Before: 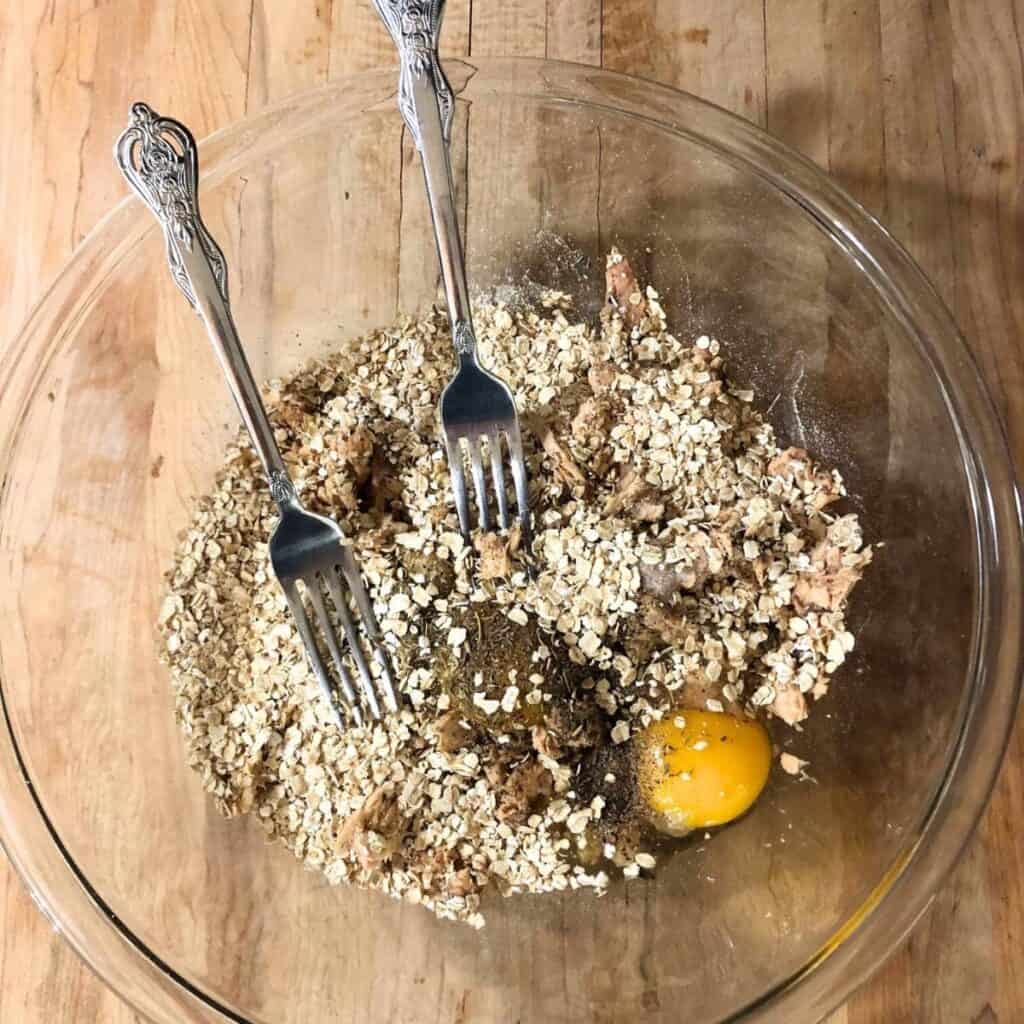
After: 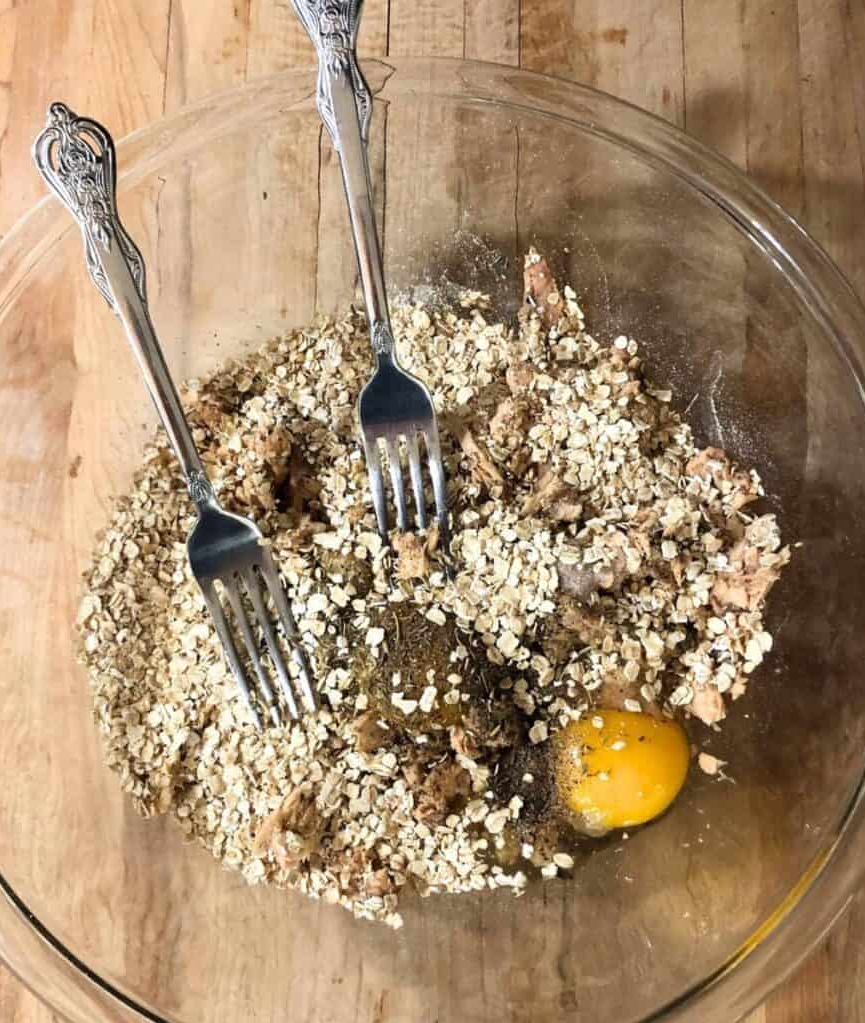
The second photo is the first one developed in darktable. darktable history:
crop: left 8.087%, right 7.392%
